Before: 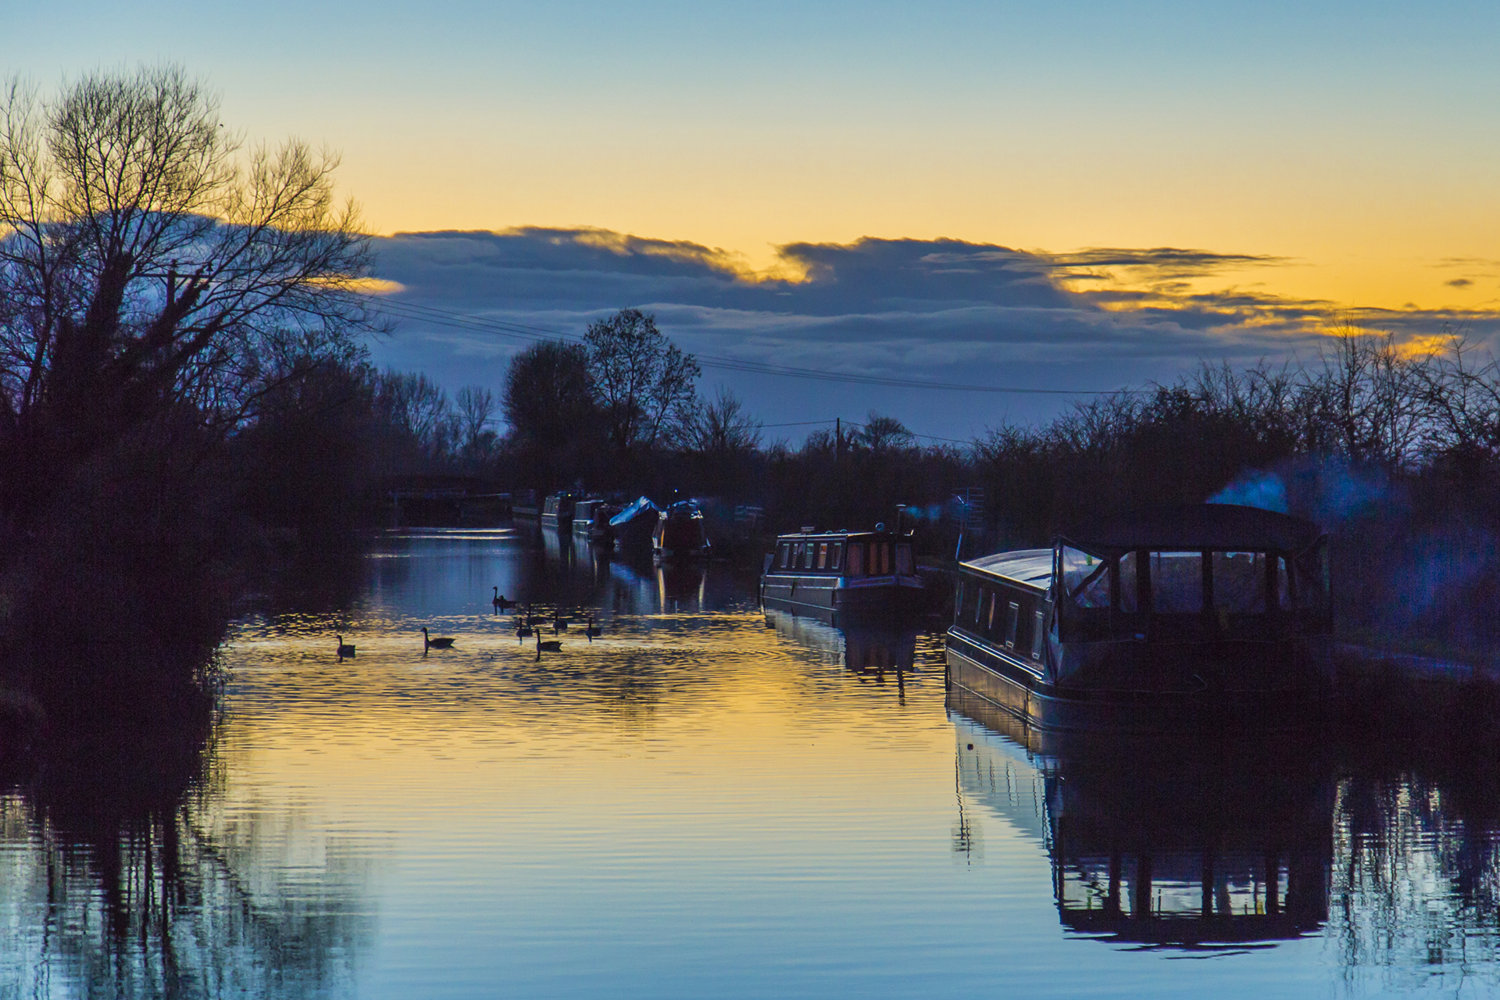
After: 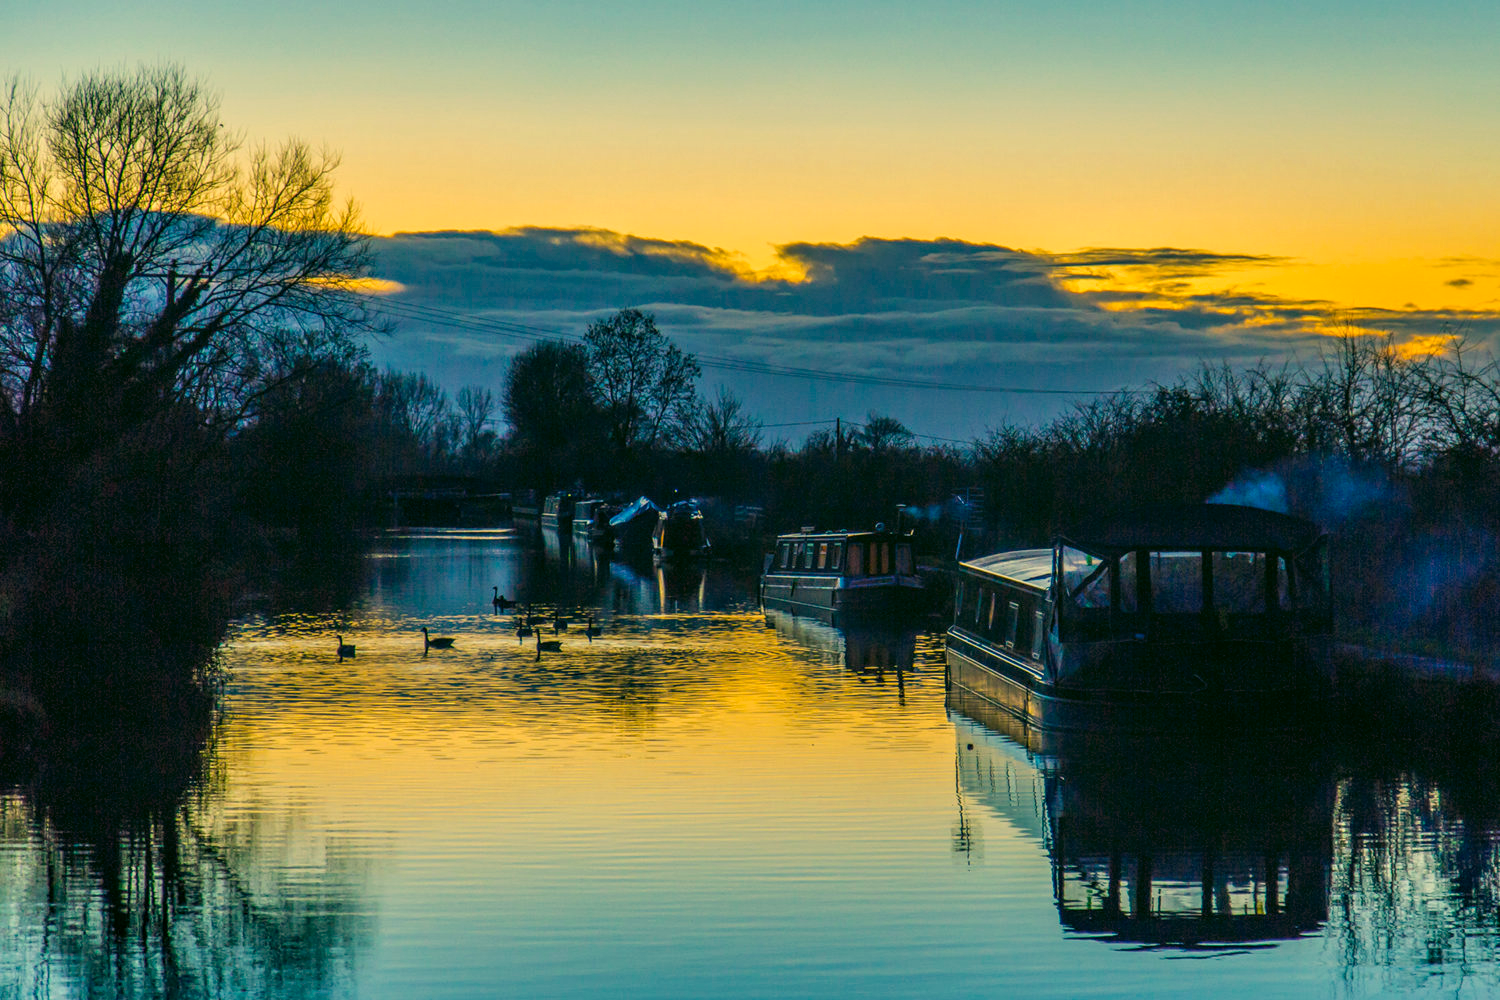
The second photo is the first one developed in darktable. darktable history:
color correction: highlights a* 4.67, highlights b* 23.74, shadows a* -16.14, shadows b* 4.04
local contrast: on, module defaults
